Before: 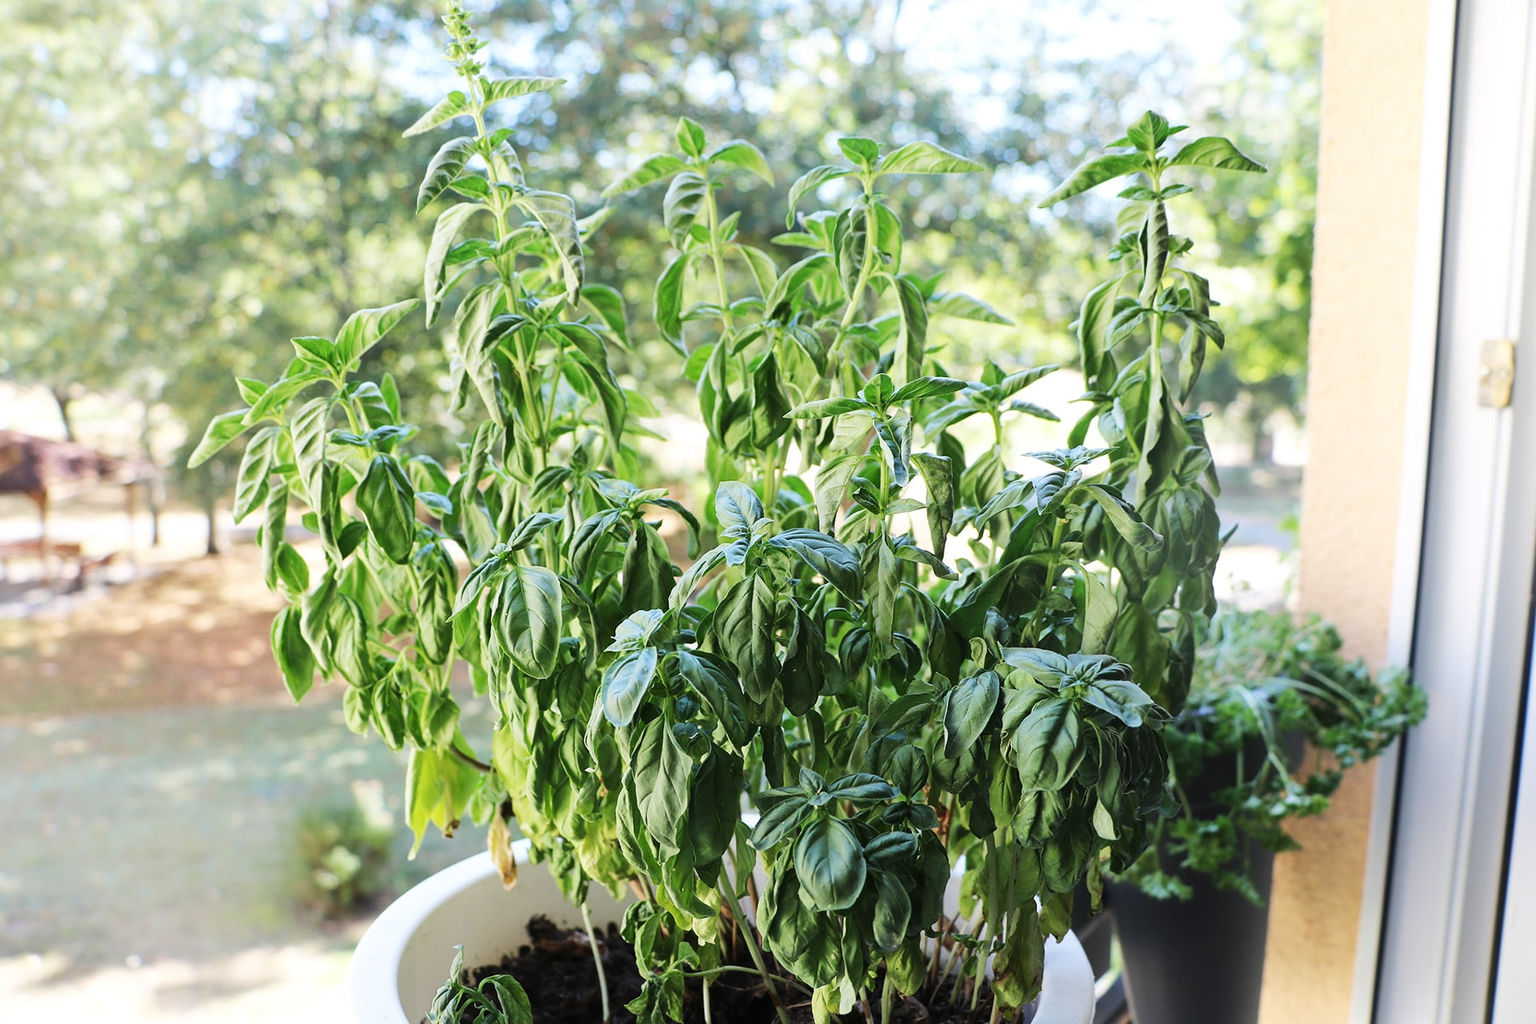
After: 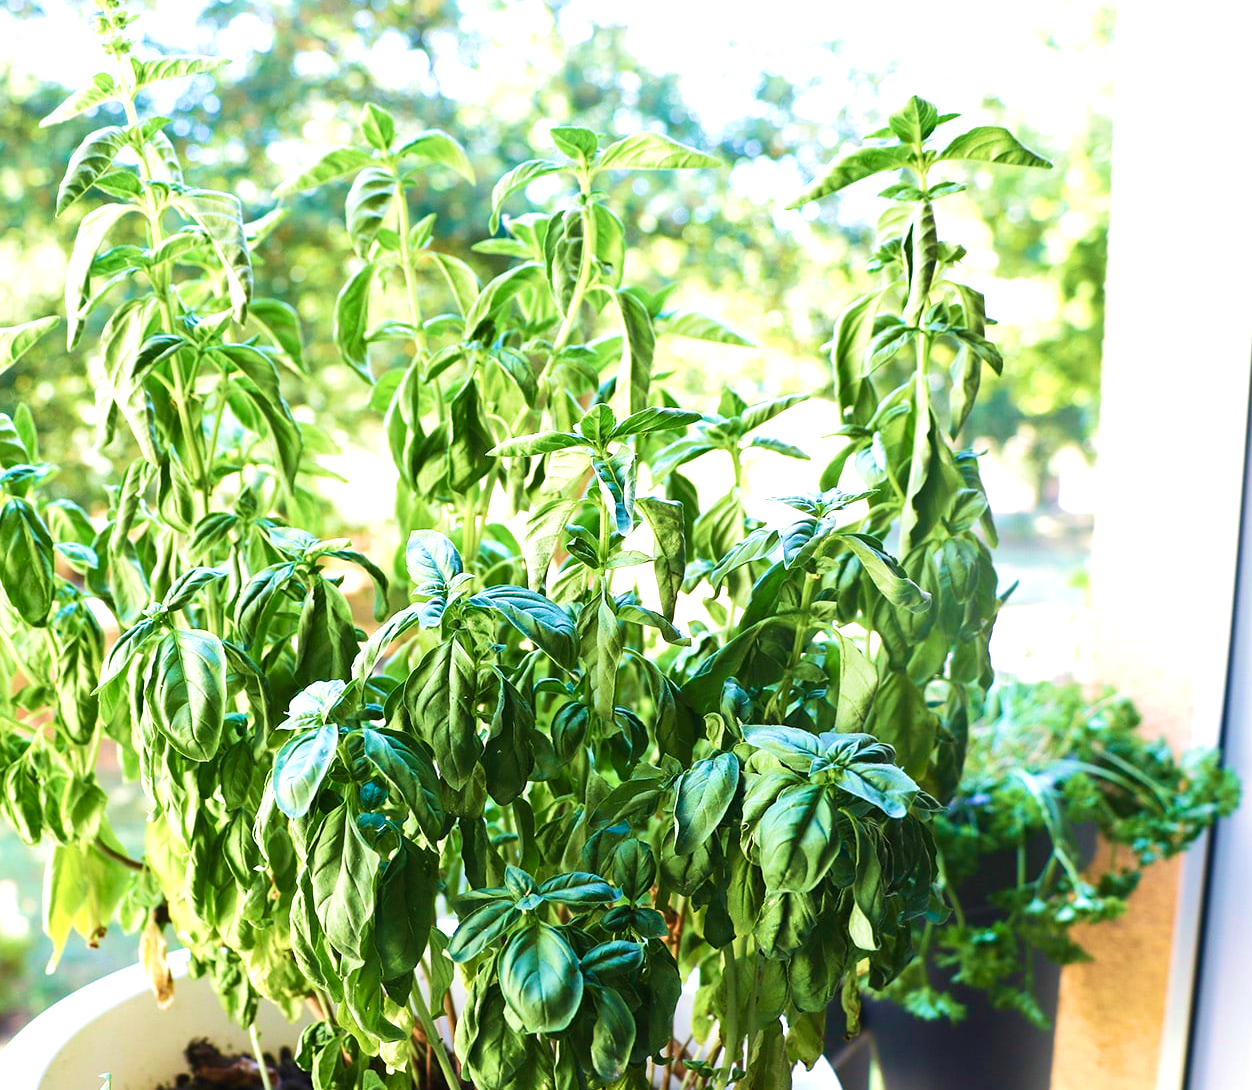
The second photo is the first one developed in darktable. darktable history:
velvia: strength 67.07%, mid-tones bias 0.972
exposure: exposure 0.64 EV, compensate highlight preservation false
crop and rotate: left 24.034%, top 2.838%, right 6.406%, bottom 6.299%
white balance: emerald 1
color balance rgb: perceptual saturation grading › global saturation 20%, perceptual saturation grading › highlights -25%, perceptual saturation grading › shadows 25%
